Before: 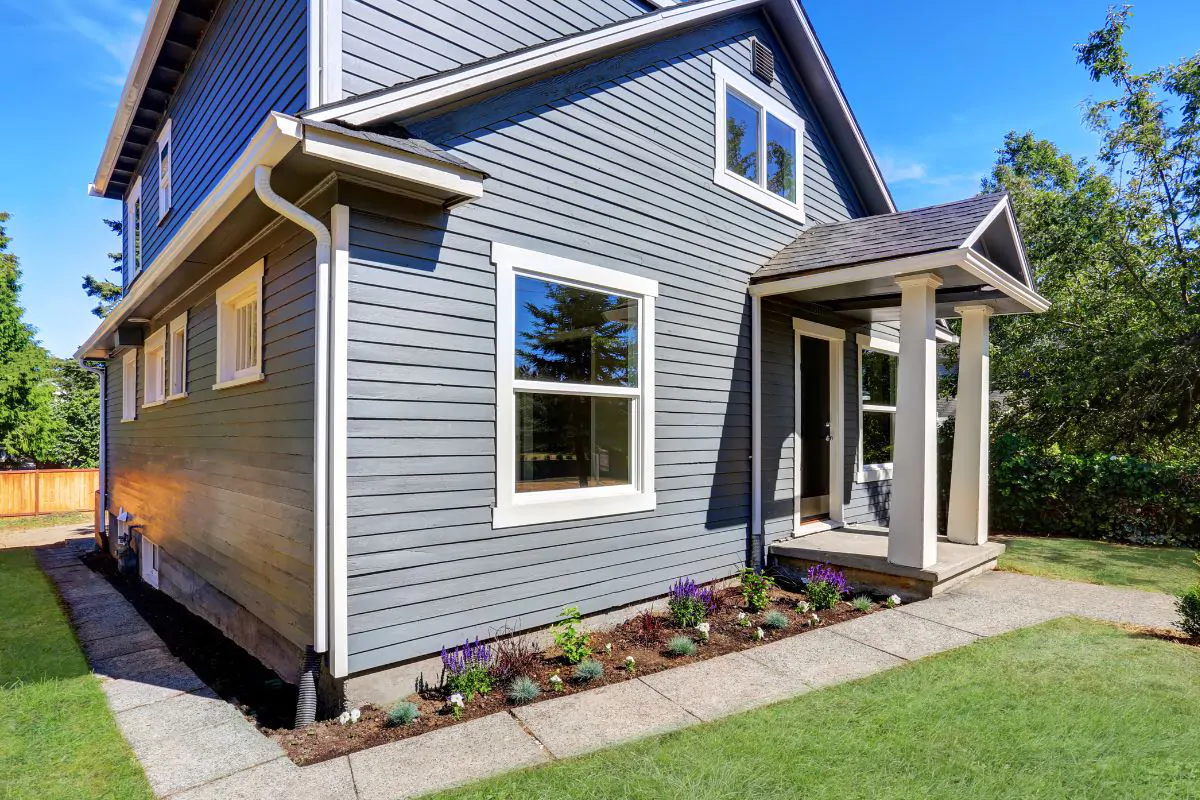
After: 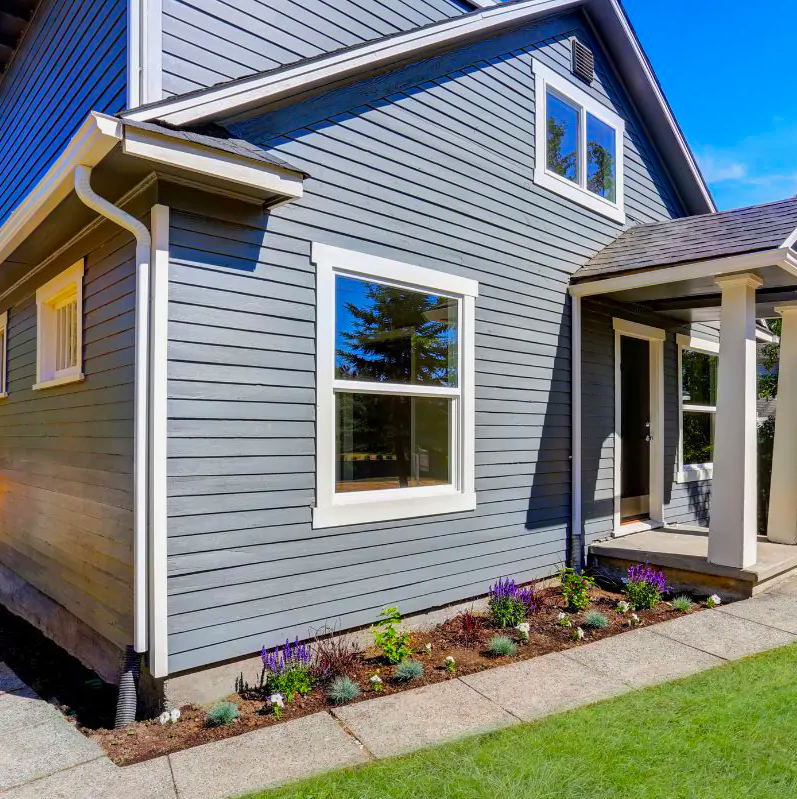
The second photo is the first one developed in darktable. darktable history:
crop and rotate: left 15.069%, right 18.474%
color balance rgb: perceptual saturation grading › global saturation 25.522%
shadows and highlights: shadows 25.3, white point adjustment -3.12, highlights -29.87
